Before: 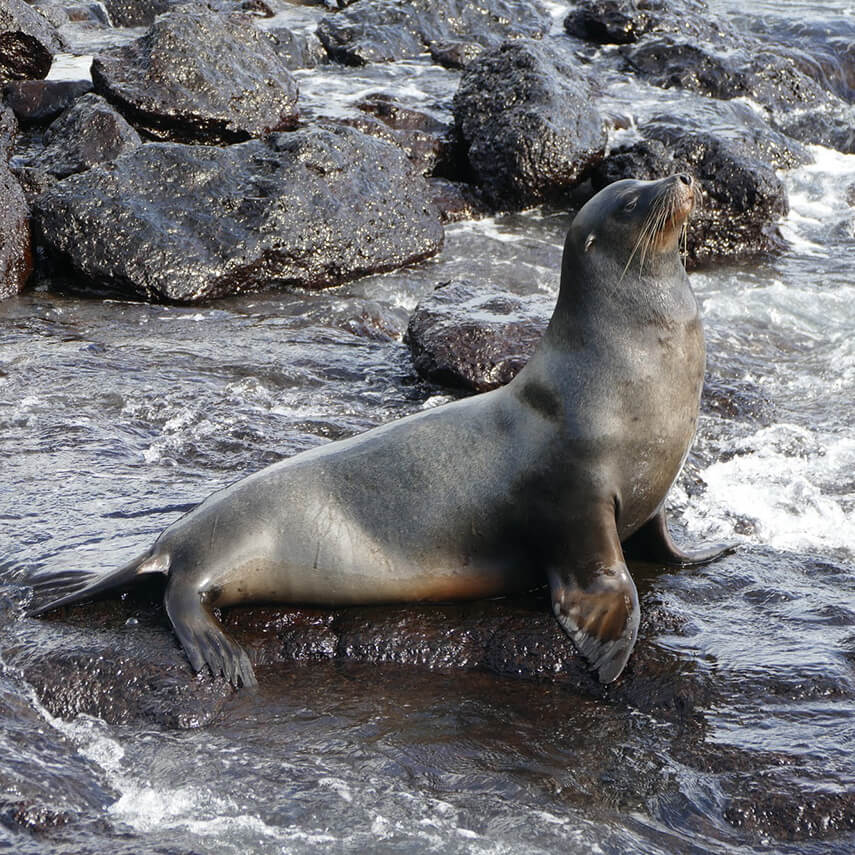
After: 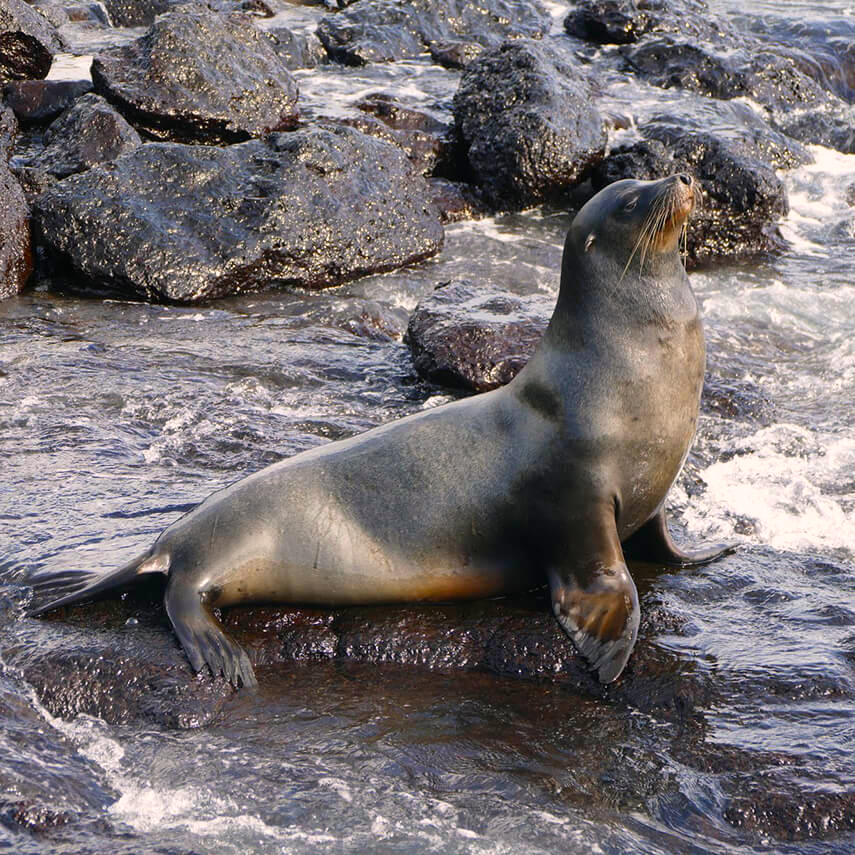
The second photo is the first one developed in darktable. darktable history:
color balance rgb: shadows lift › hue 85.42°, highlights gain › chroma 2.005%, highlights gain › hue 46.46°, perceptual saturation grading › global saturation 29.964%, global vibrance 20%
